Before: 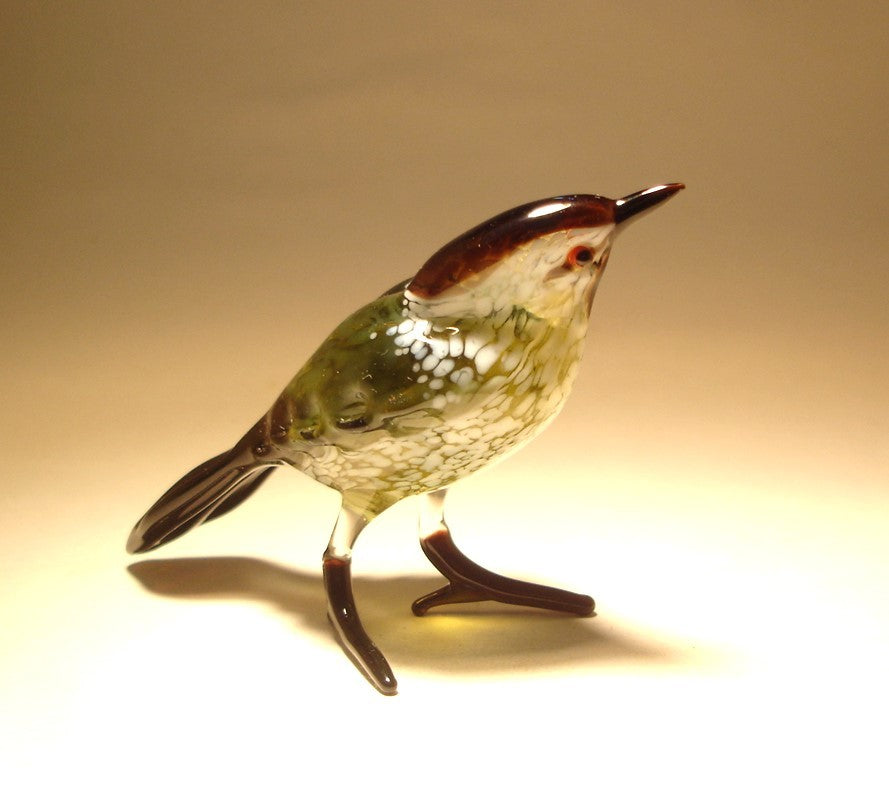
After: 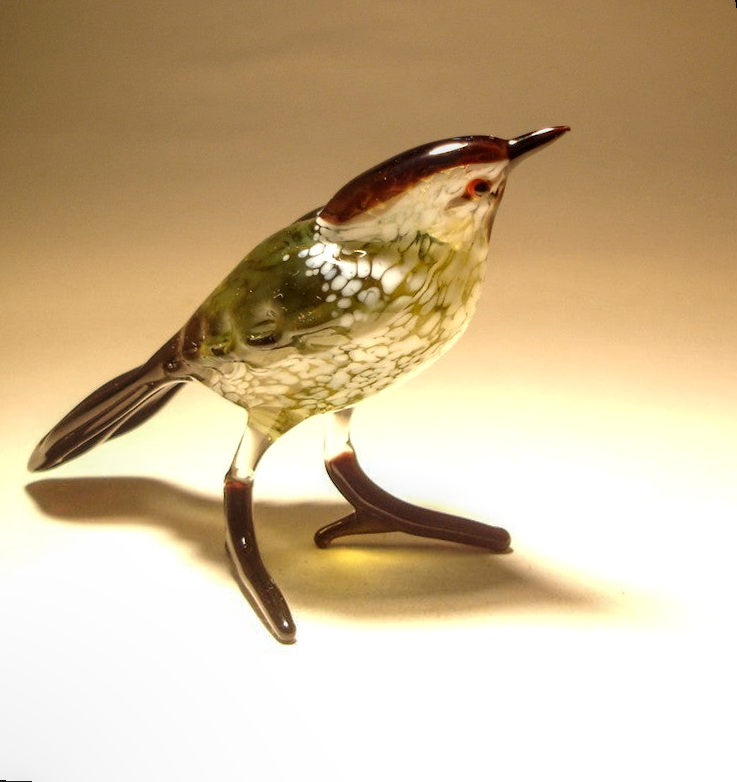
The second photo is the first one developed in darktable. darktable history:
local contrast: detail 130%
rotate and perspective: rotation 0.72°, lens shift (vertical) -0.352, lens shift (horizontal) -0.051, crop left 0.152, crop right 0.859, crop top 0.019, crop bottom 0.964
